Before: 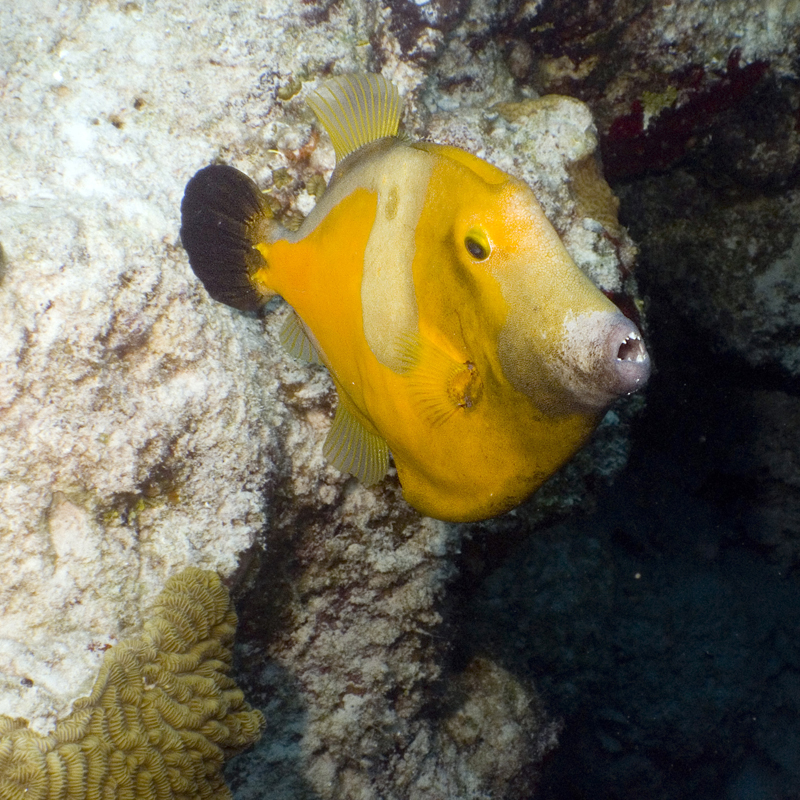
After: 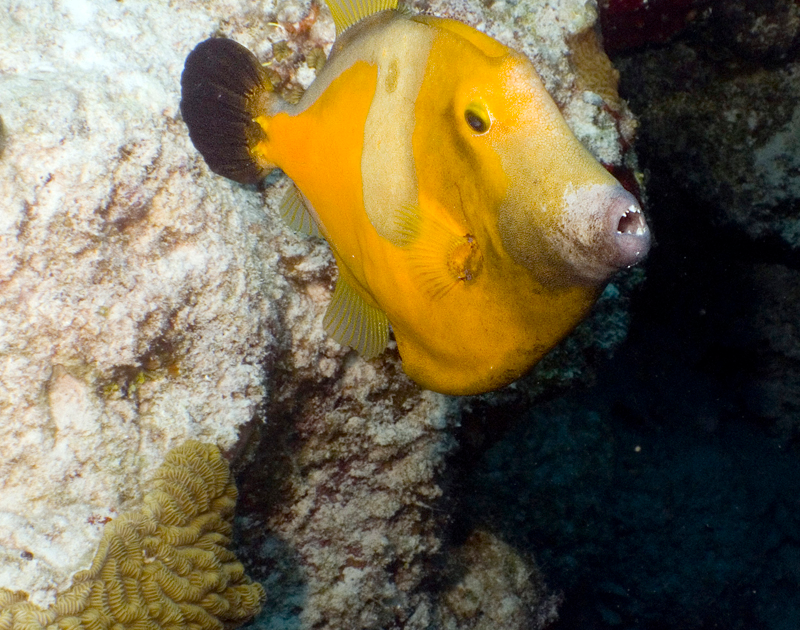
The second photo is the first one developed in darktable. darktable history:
crop and rotate: top 15.895%, bottom 5.324%
